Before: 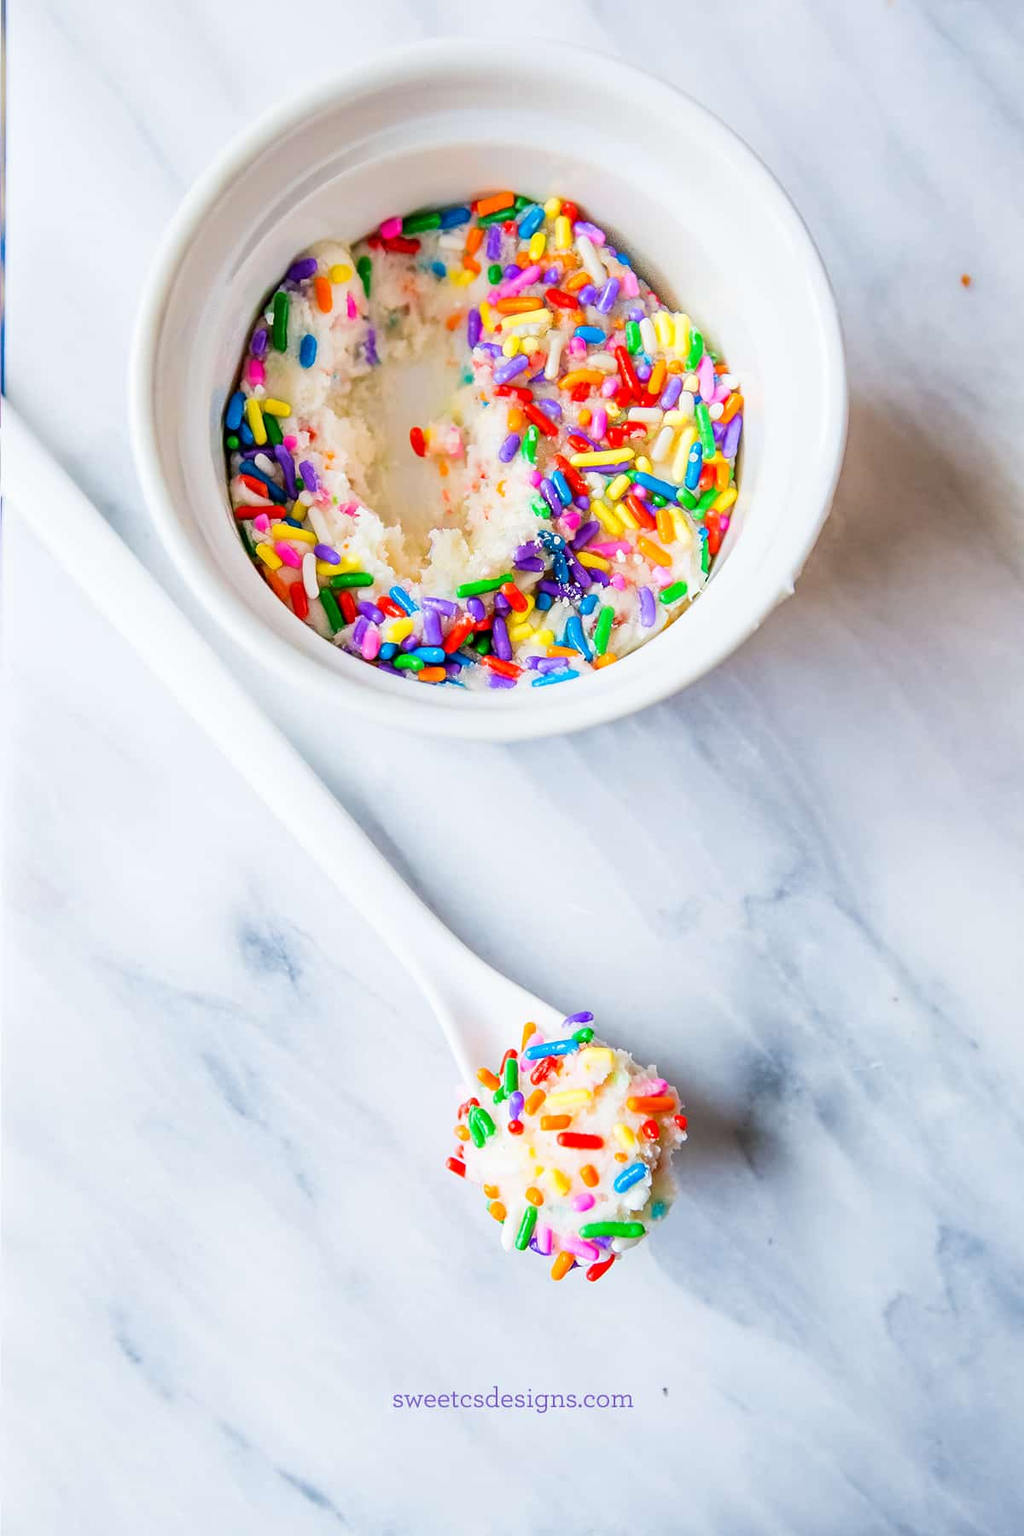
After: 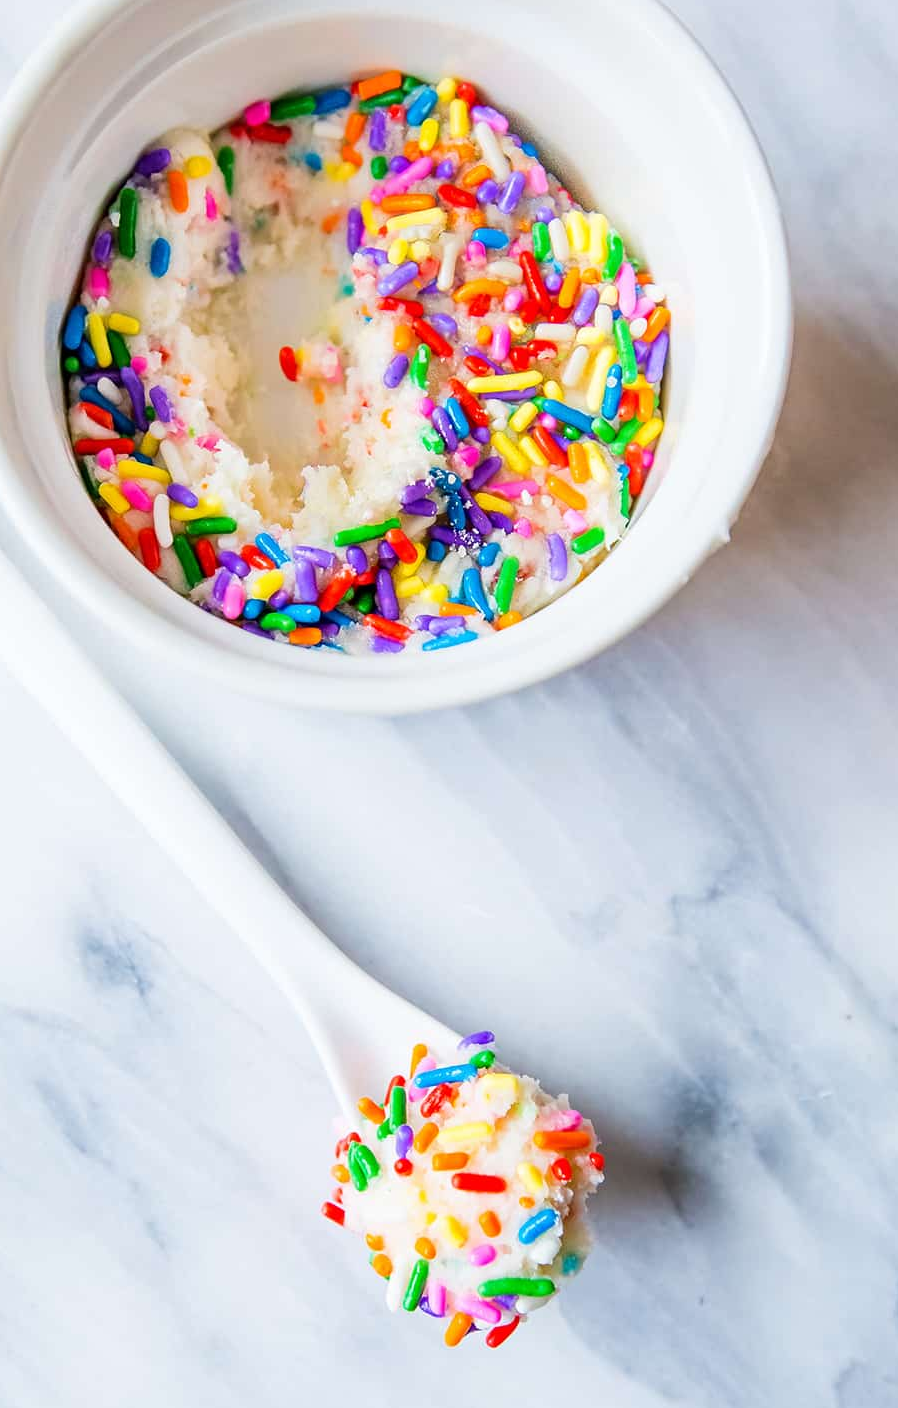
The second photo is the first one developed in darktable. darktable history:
crop: left 16.788%, top 8.564%, right 8.336%, bottom 12.663%
